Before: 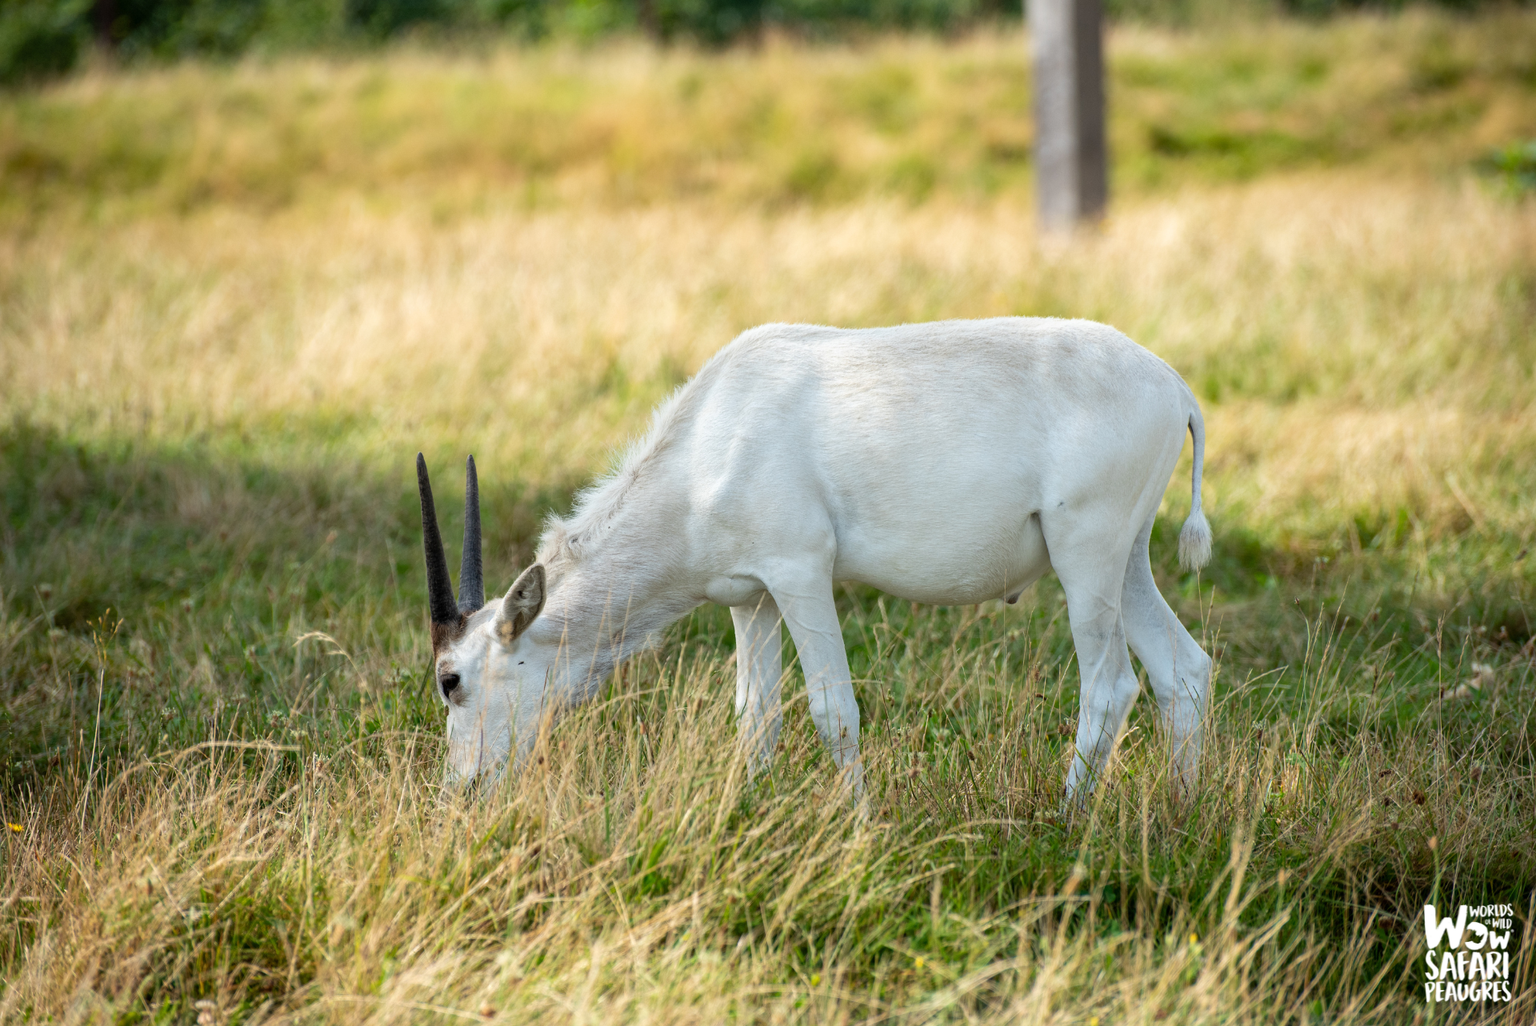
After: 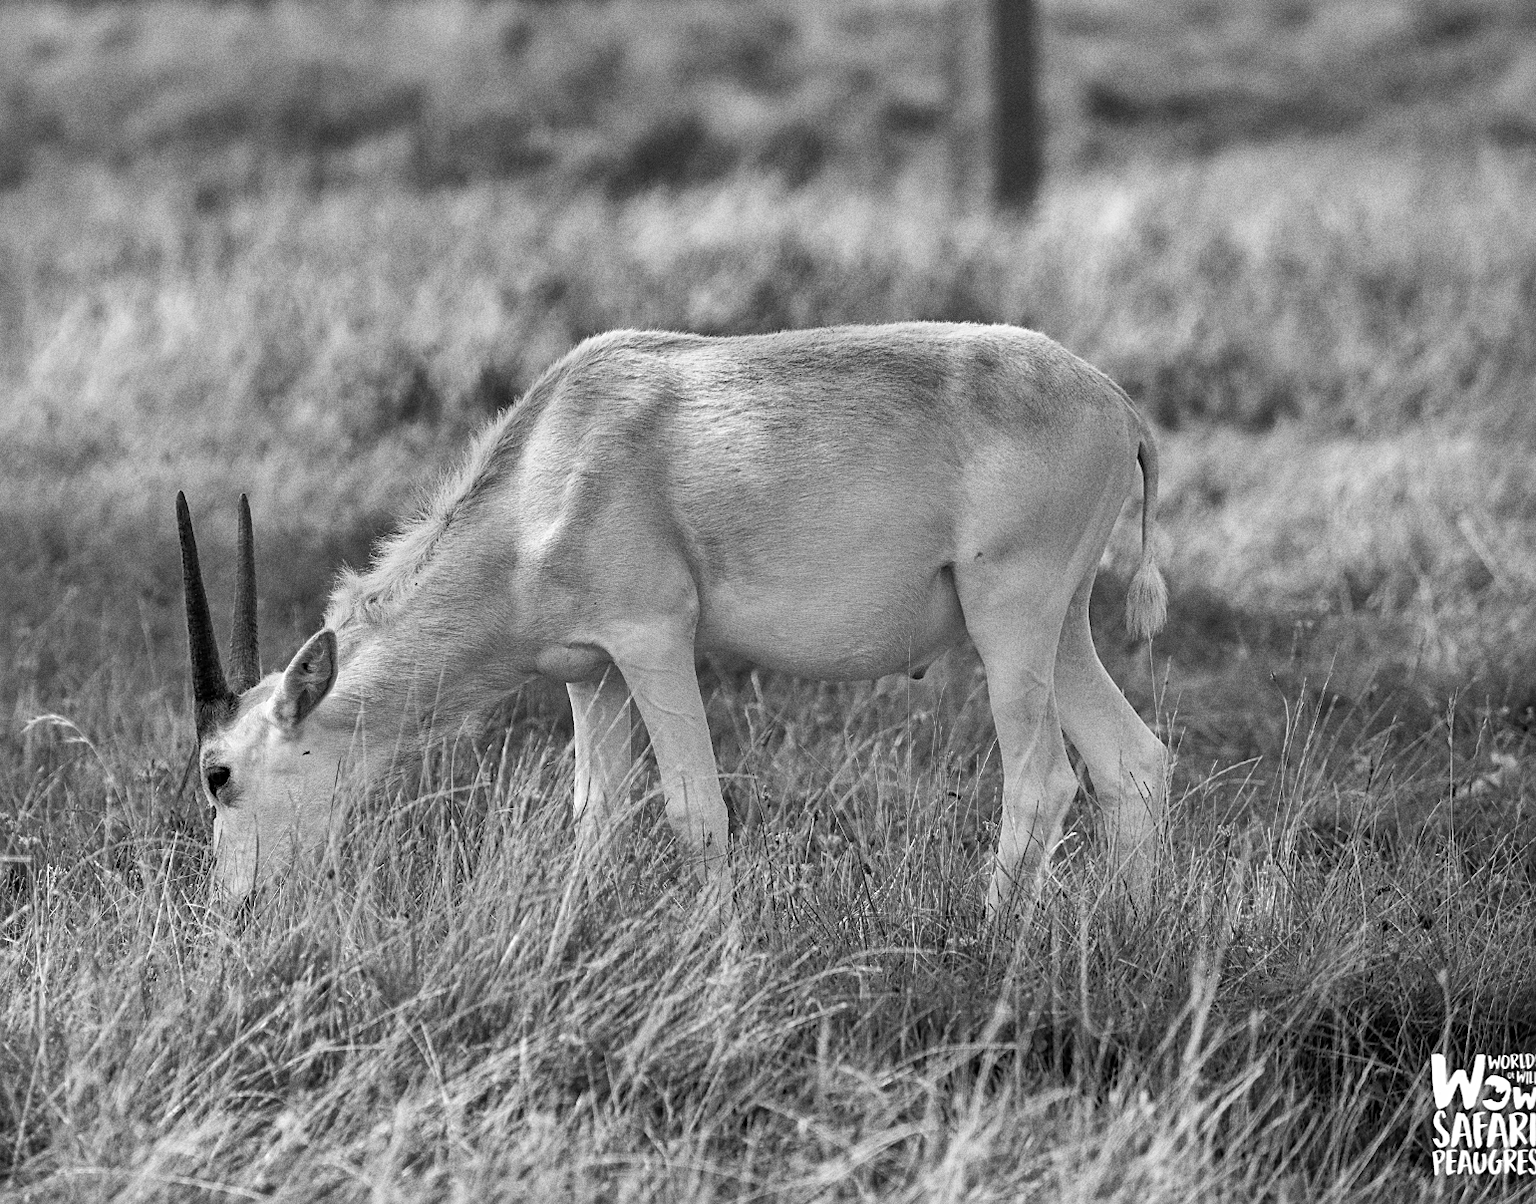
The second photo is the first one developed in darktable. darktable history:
grain: coarseness 9.61 ISO, strength 35.62%
sharpen: on, module defaults
crop and rotate: left 17.959%, top 5.771%, right 1.742%
shadows and highlights: shadows 20.91, highlights -82.73, soften with gaussian
monochrome: a 1.94, b -0.638
